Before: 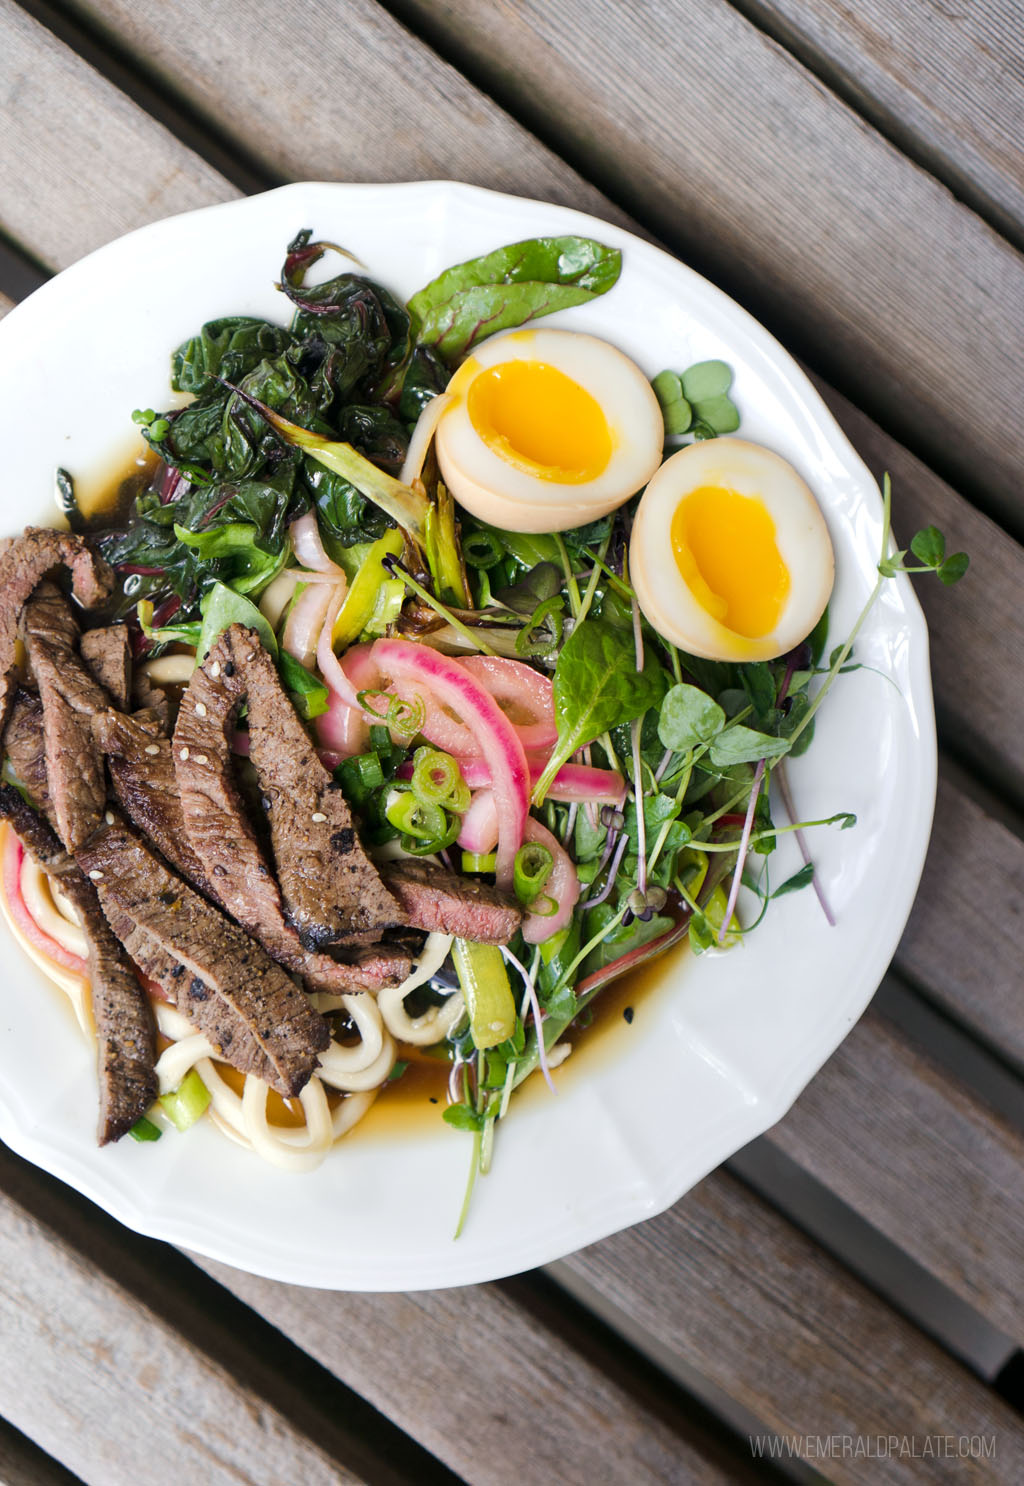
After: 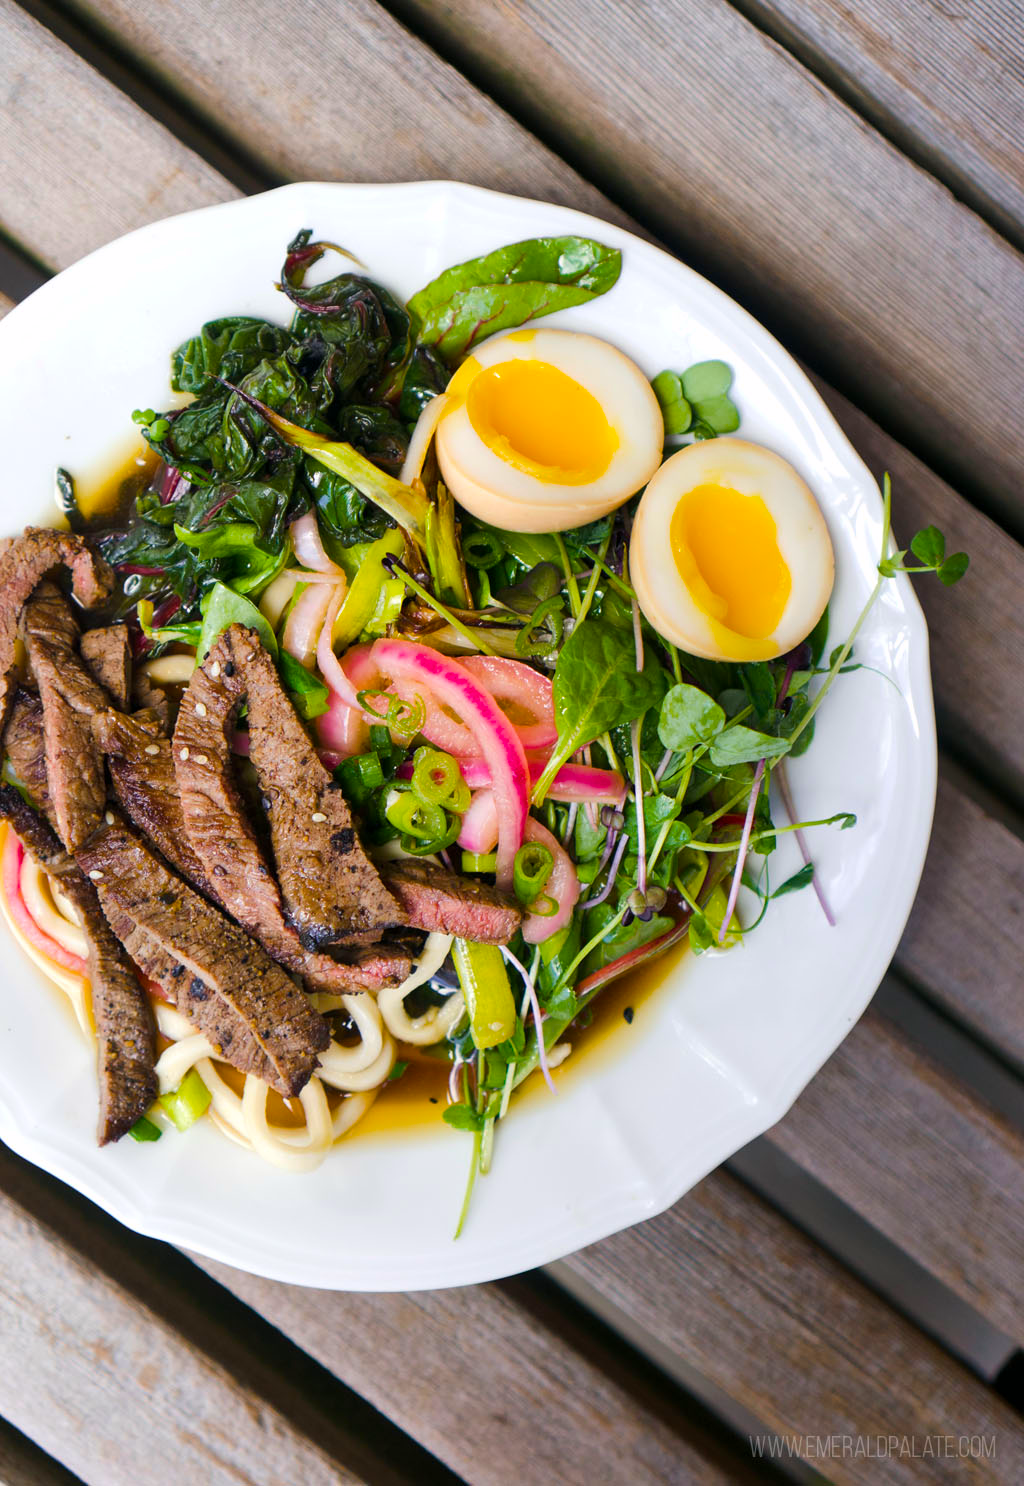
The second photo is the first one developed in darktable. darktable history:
color balance rgb: shadows lift › hue 87.34°, highlights gain › chroma 0.223%, highlights gain › hue 331.64°, perceptual saturation grading › global saturation 25.082%, global vibrance 33.466%
